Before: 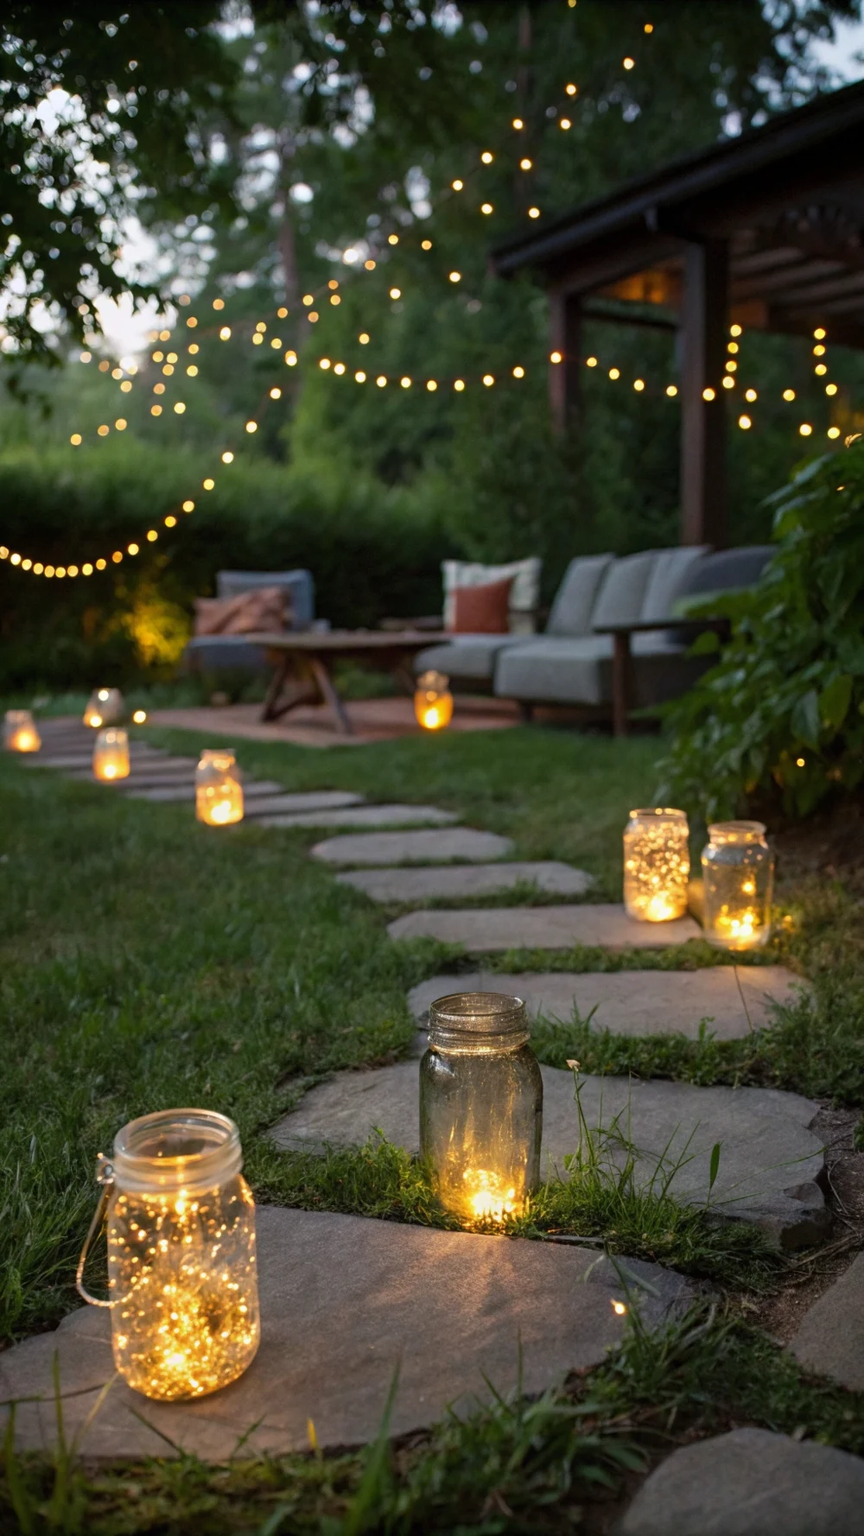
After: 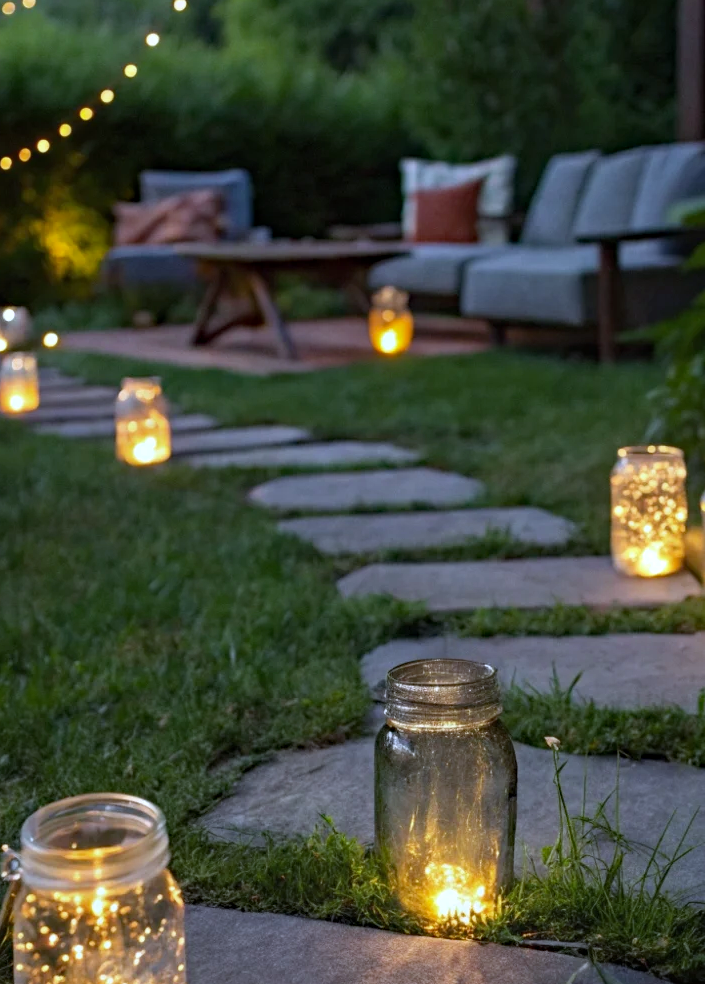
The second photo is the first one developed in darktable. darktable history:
white balance: red 0.948, green 1.02, blue 1.176
crop: left 11.123%, top 27.61%, right 18.3%, bottom 17.034%
haze removal: compatibility mode true, adaptive false
